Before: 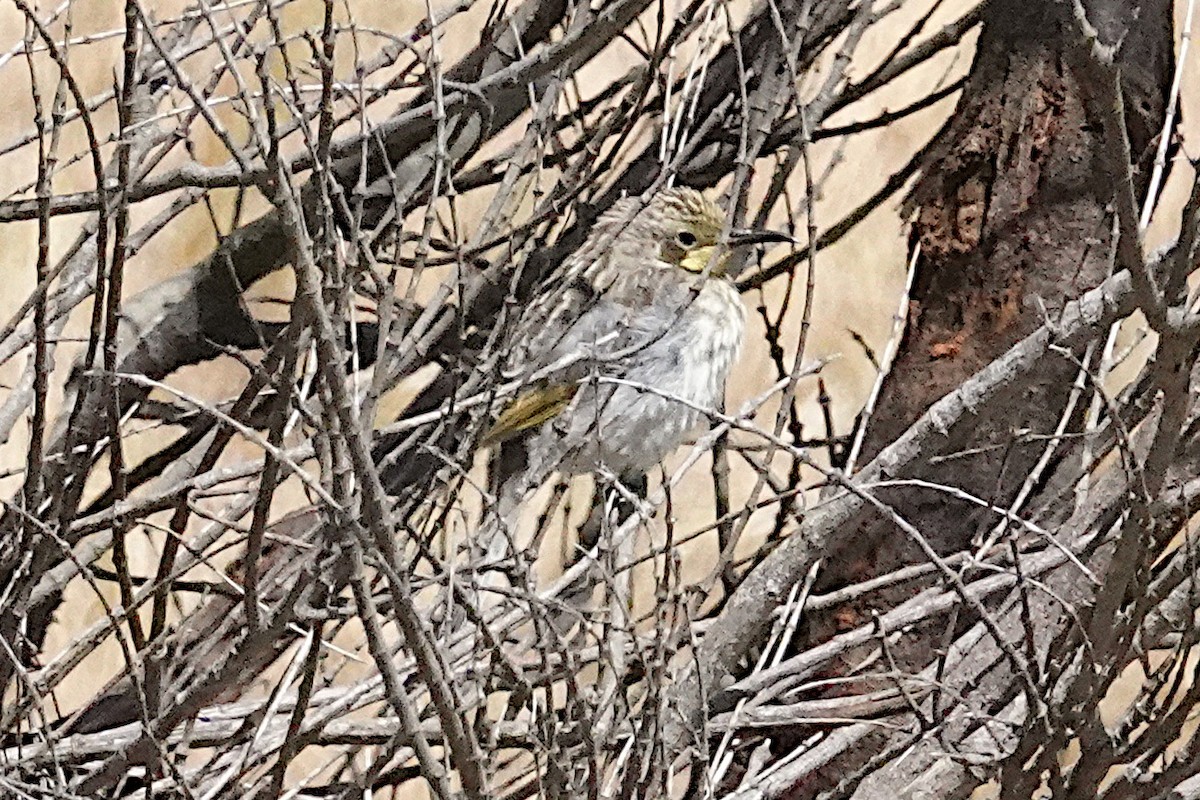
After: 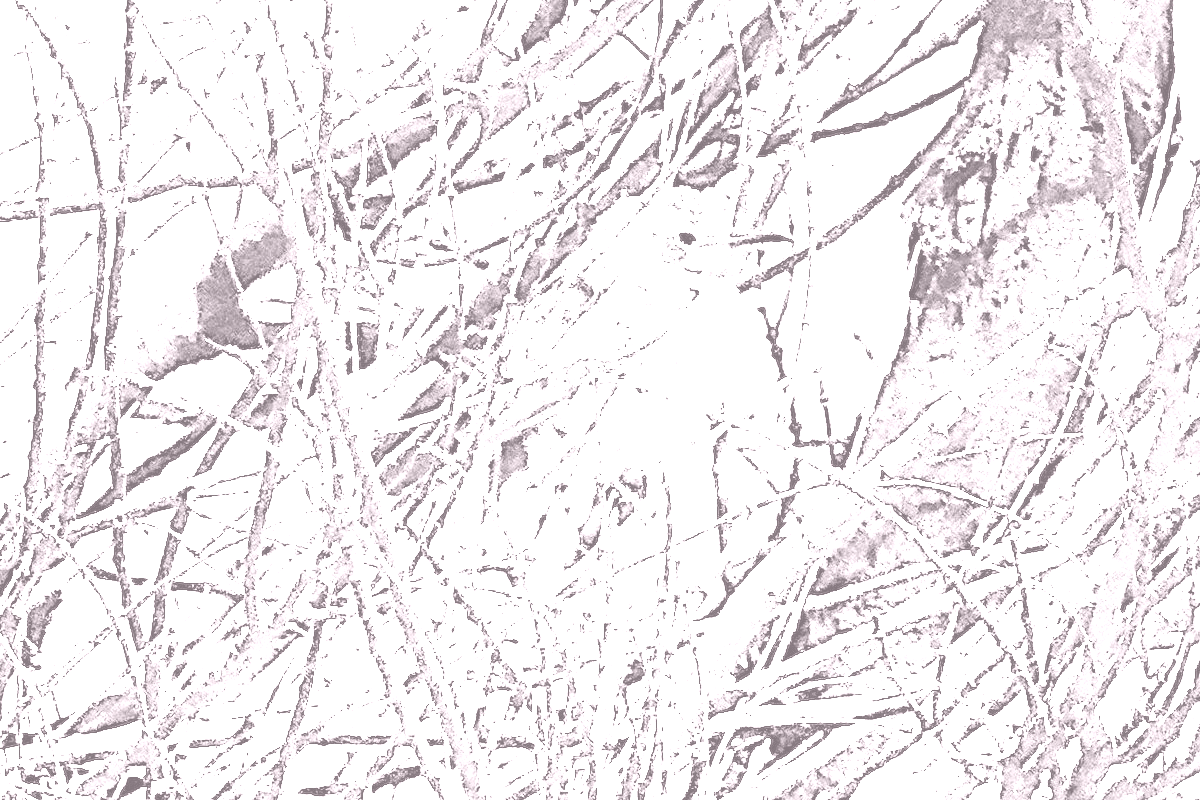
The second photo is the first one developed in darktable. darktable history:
exposure: black level correction 0, exposure 1.45 EV, compensate exposure bias true, compensate highlight preservation false
base curve: curves: ch0 [(0, 0) (0.028, 0.03) (0.121, 0.232) (0.46, 0.748) (0.859, 0.968) (1, 1)], preserve colors none
colorize: hue 25.2°, saturation 83%, source mix 82%, lightness 79%, version 1
